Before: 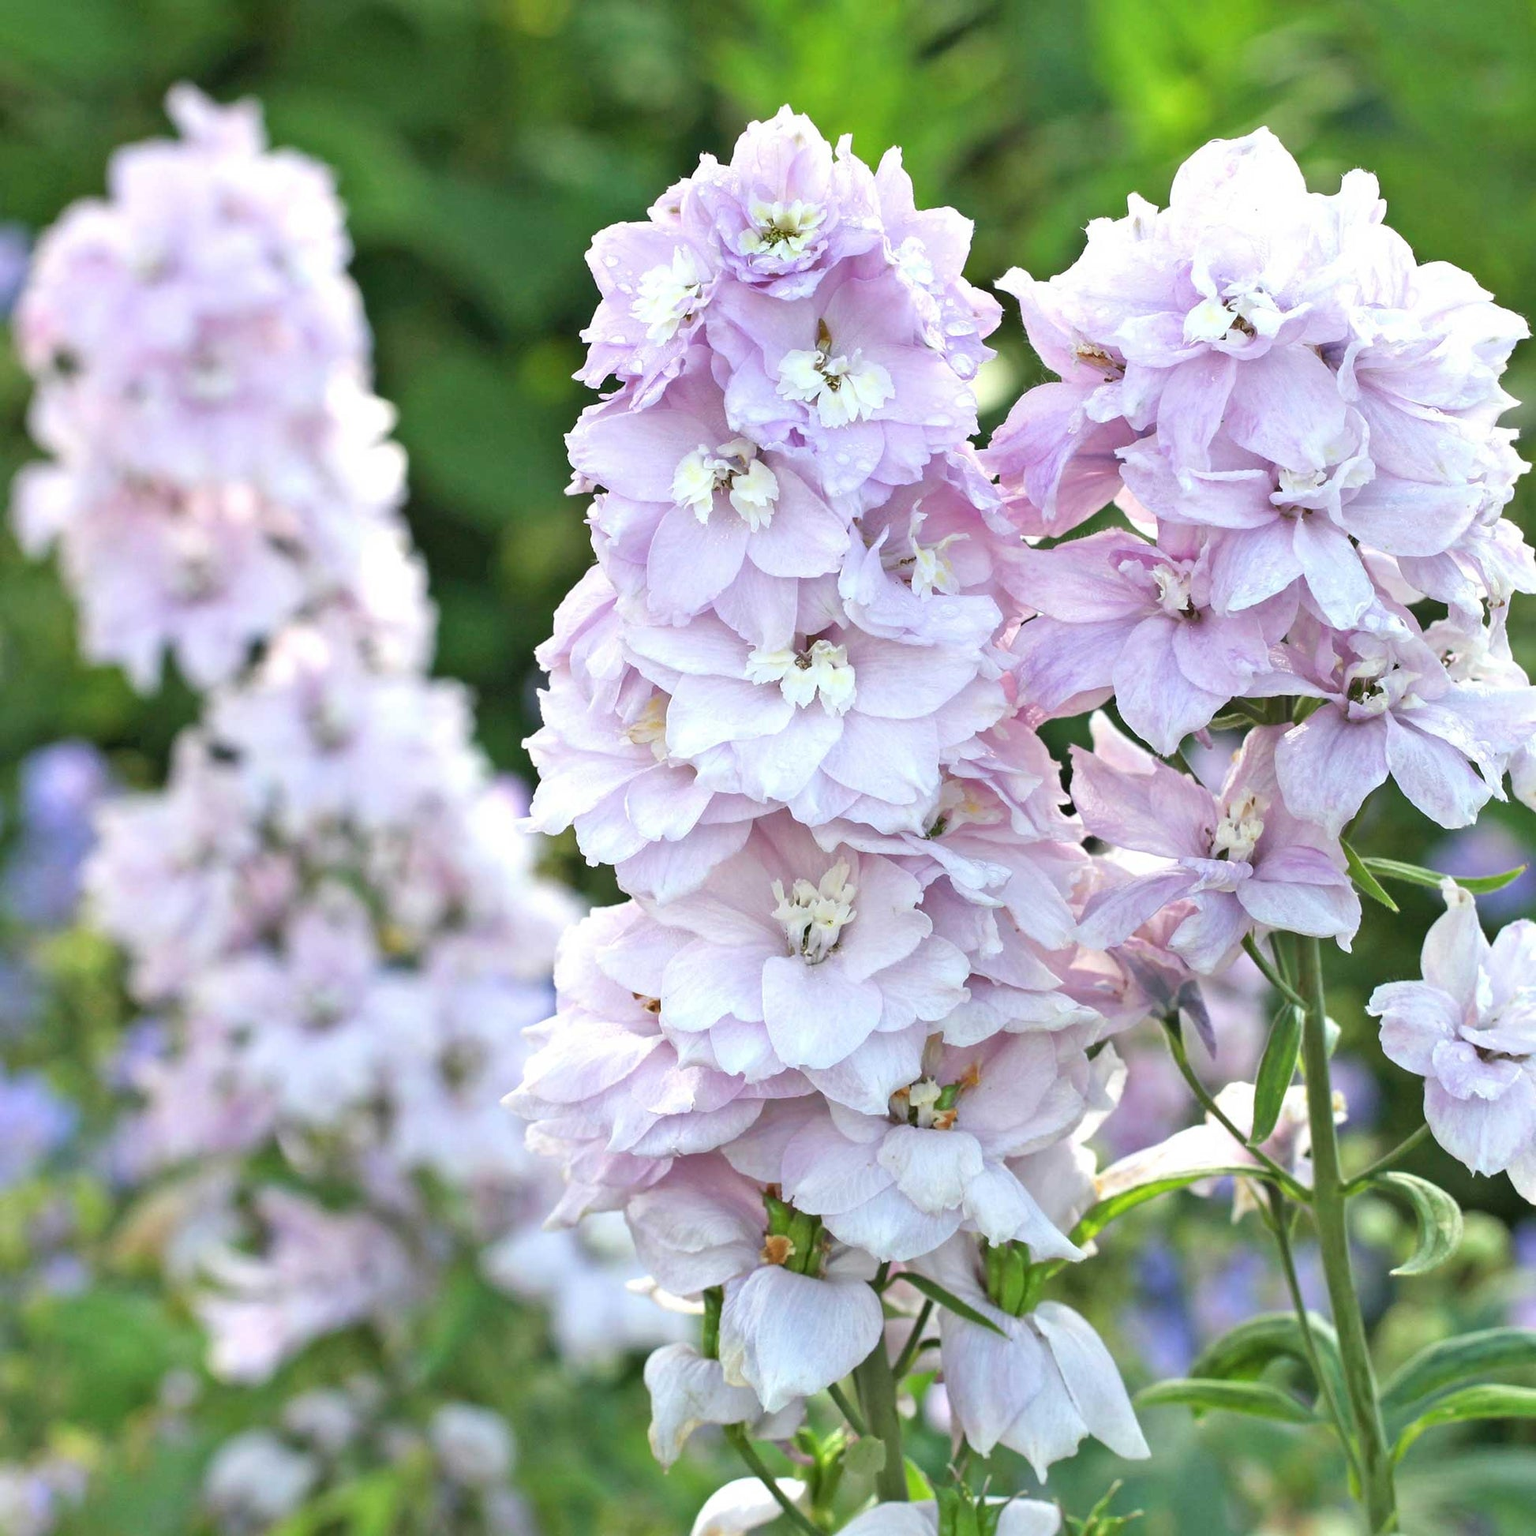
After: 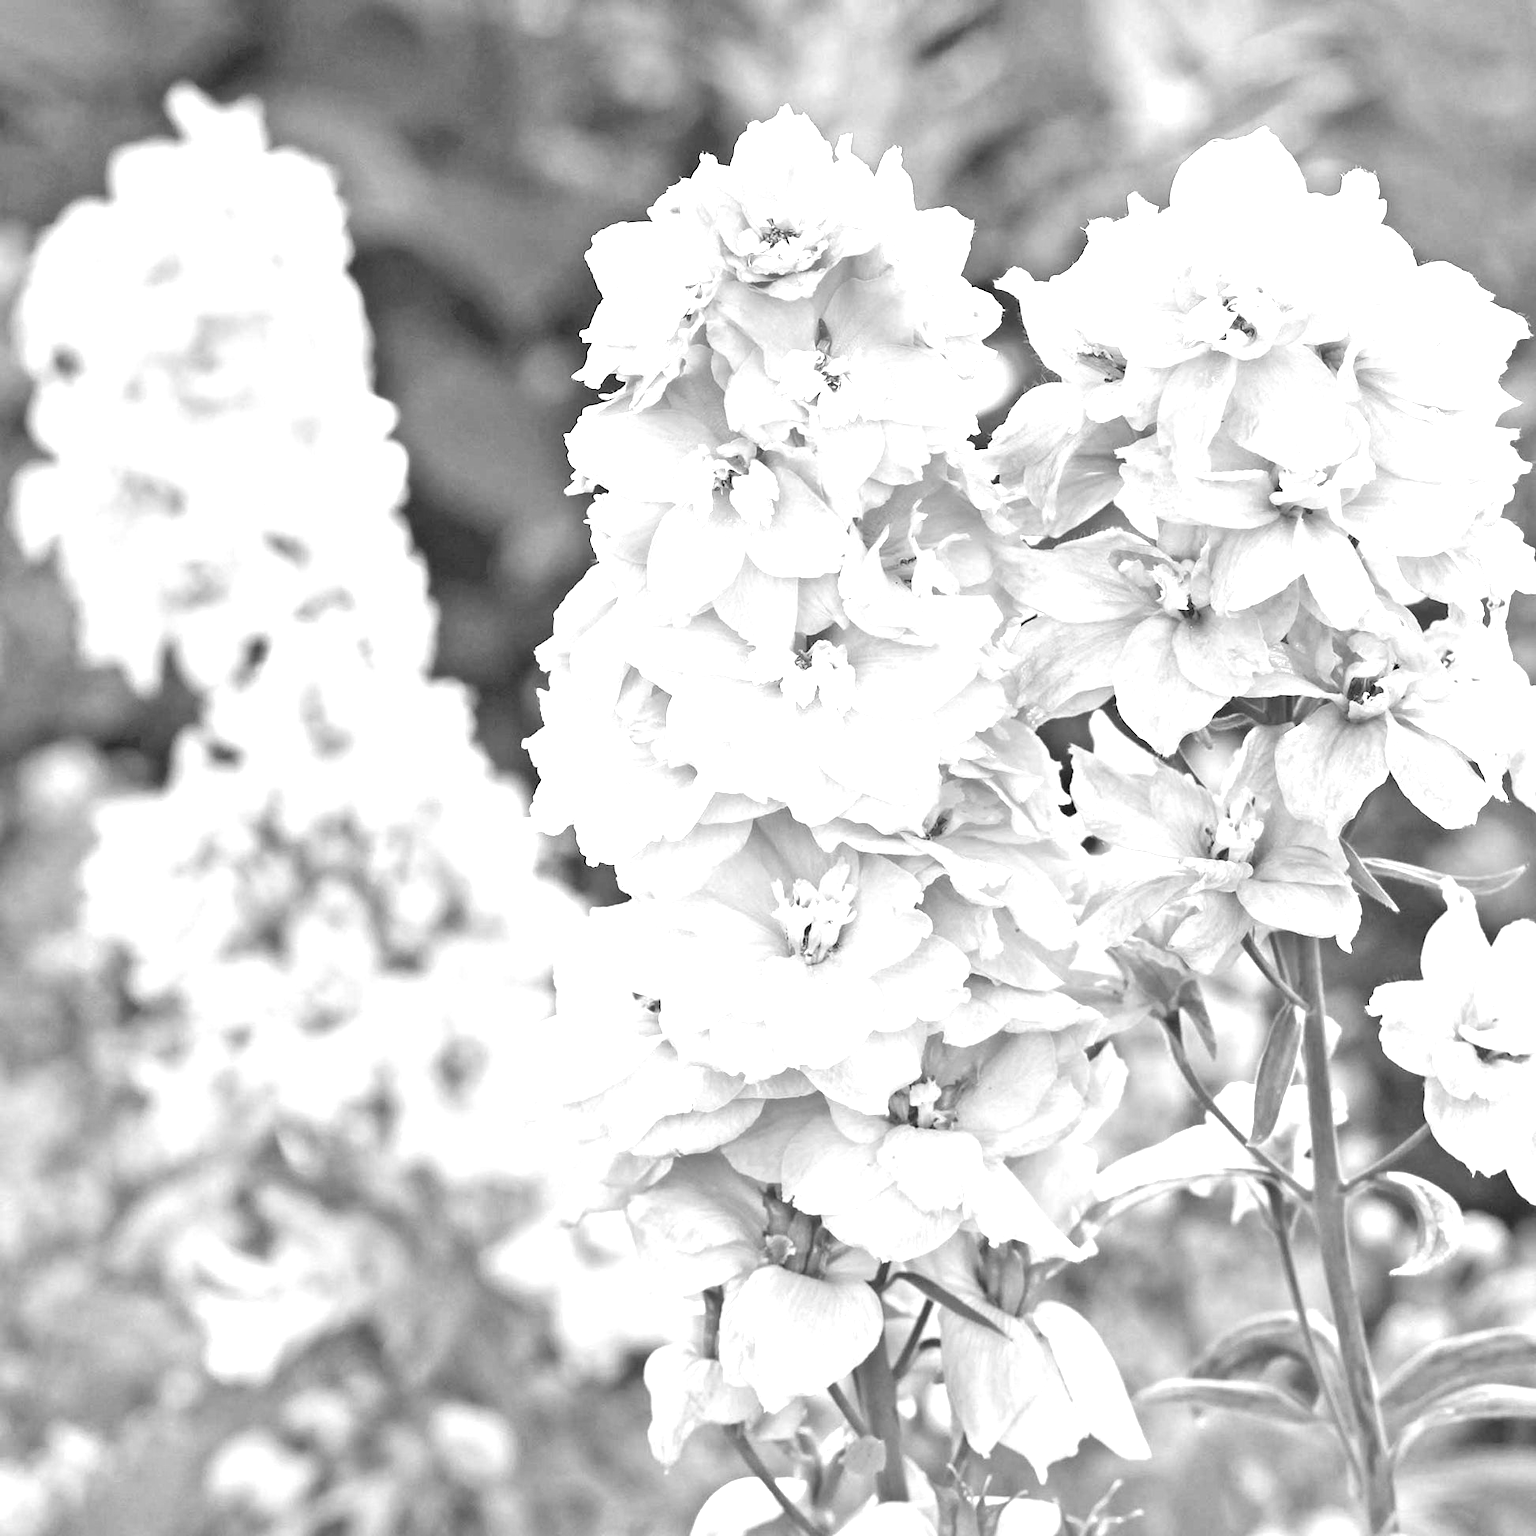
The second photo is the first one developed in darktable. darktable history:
monochrome: a -35.87, b 49.73, size 1.7
white balance: red 0.948, green 1.02, blue 1.176
exposure: black level correction 0, exposure 1.1 EV, compensate exposure bias true, compensate highlight preservation false
